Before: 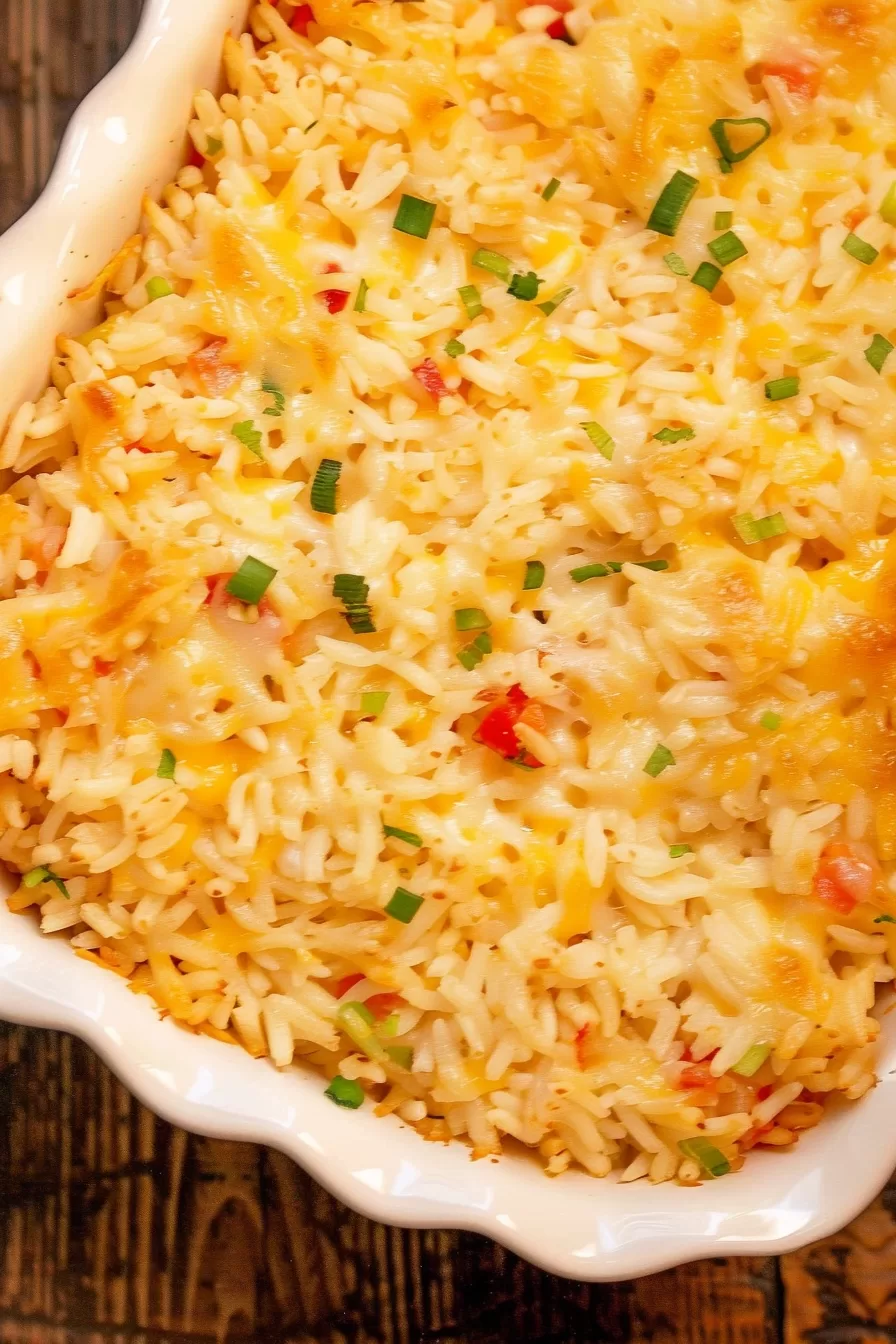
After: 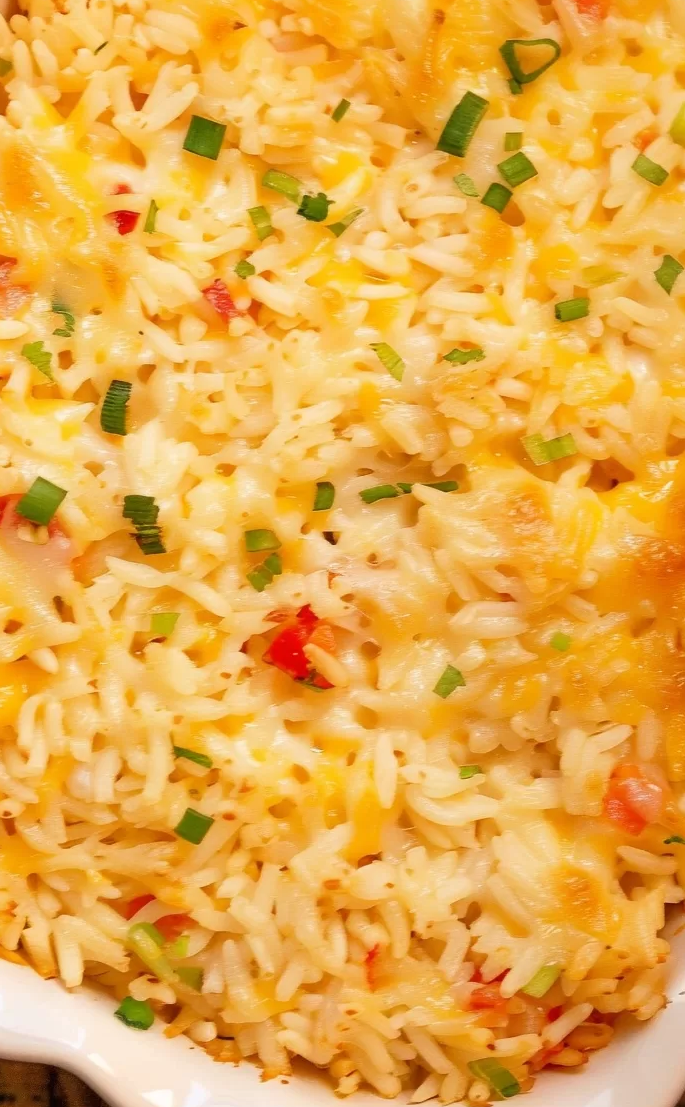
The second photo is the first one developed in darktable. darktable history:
crop: left 23.53%, top 5.903%, bottom 11.722%
